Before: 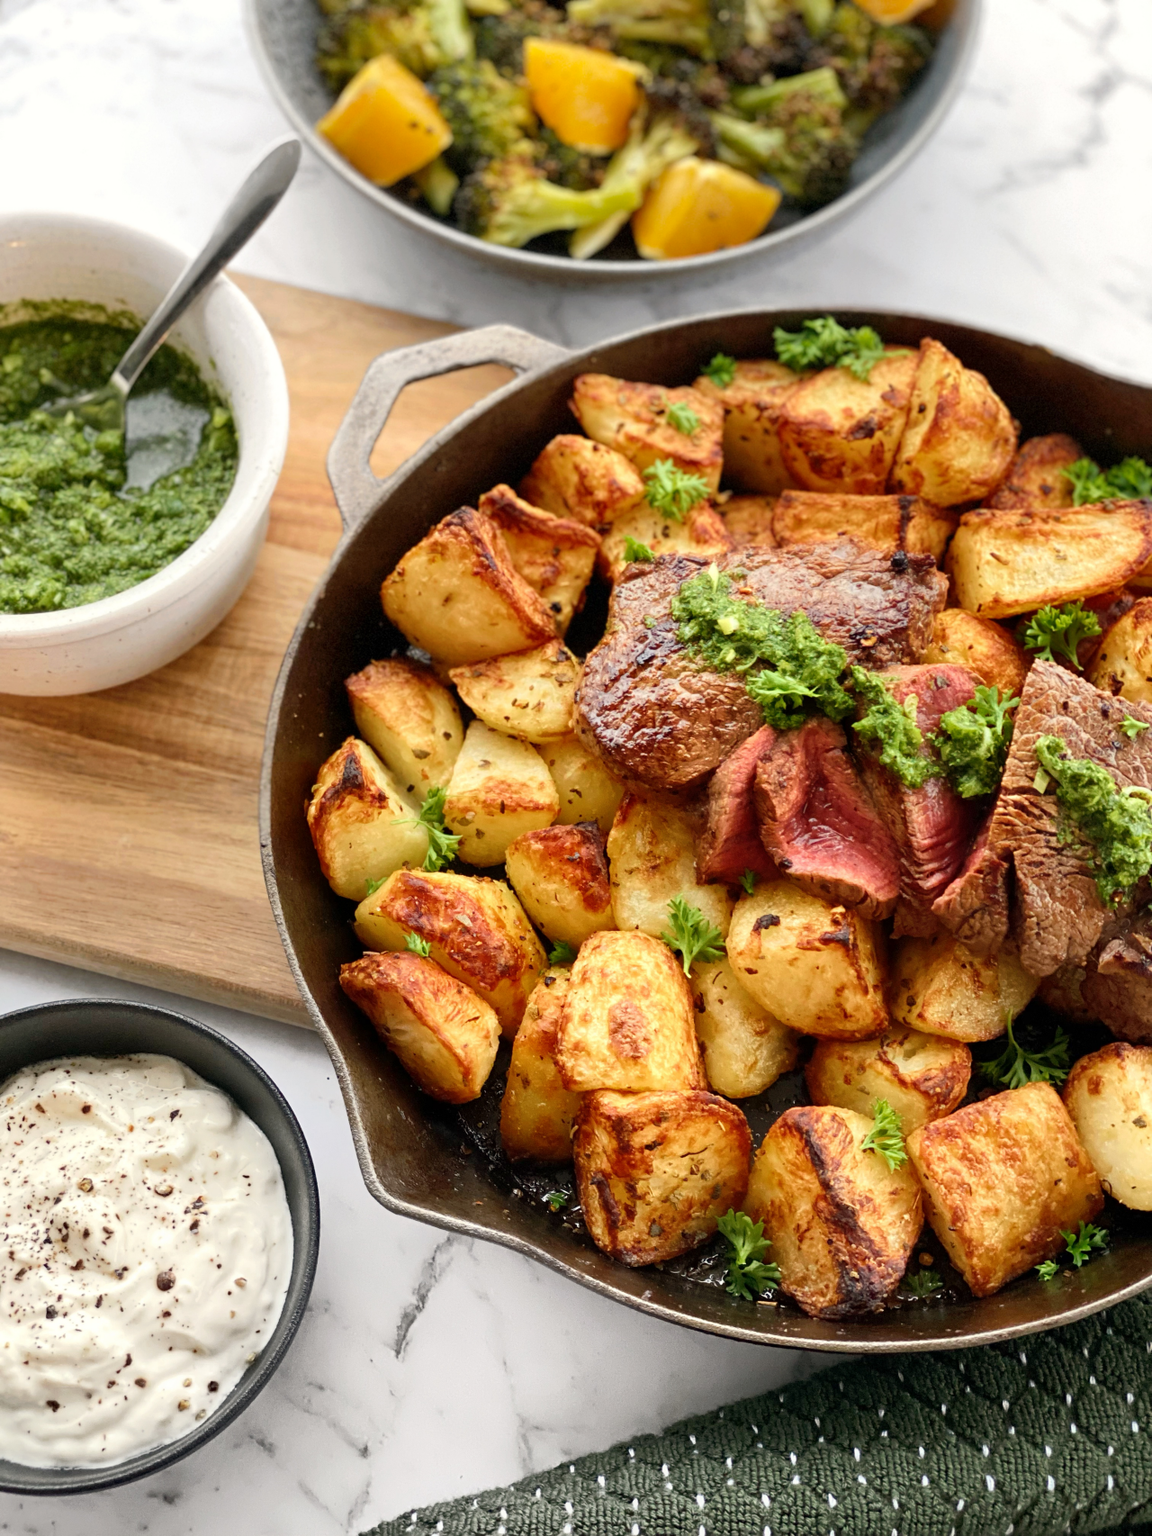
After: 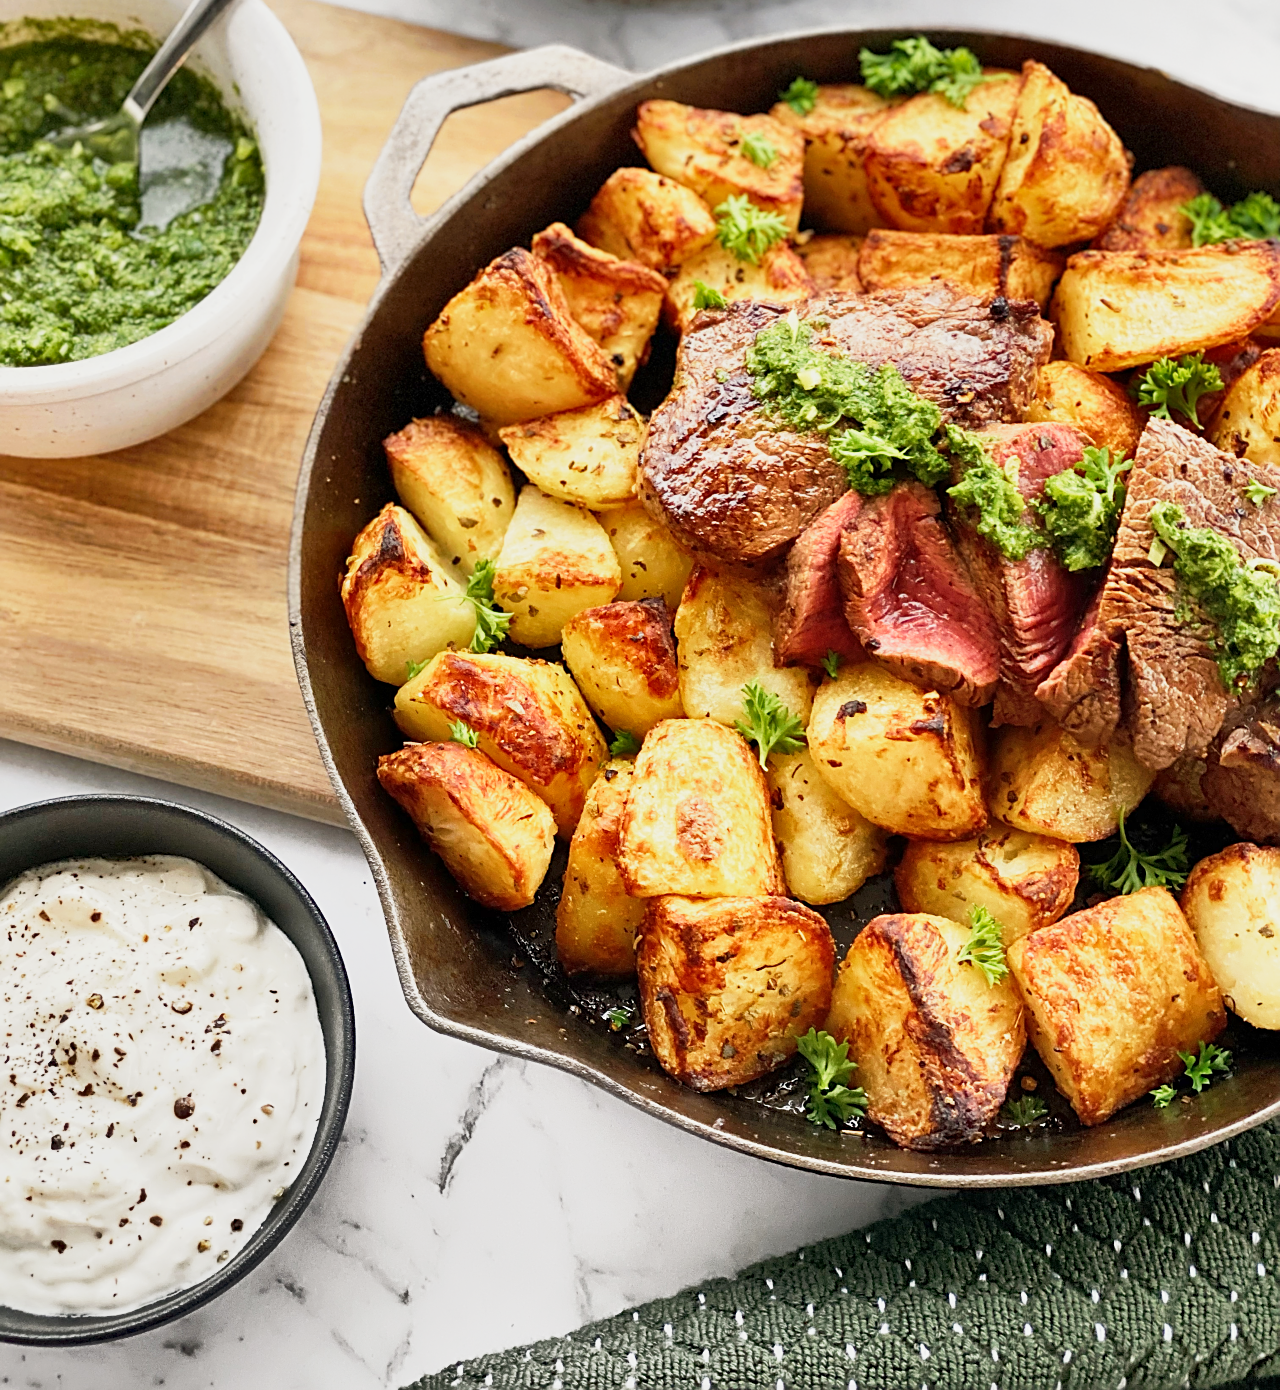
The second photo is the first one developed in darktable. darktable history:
base curve: curves: ch0 [(0, 0) (0.088, 0.125) (0.176, 0.251) (0.354, 0.501) (0.613, 0.749) (1, 0.877)], preserve colors none
shadows and highlights: soften with gaussian
crop and rotate: top 18.507%
sharpen: on, module defaults
